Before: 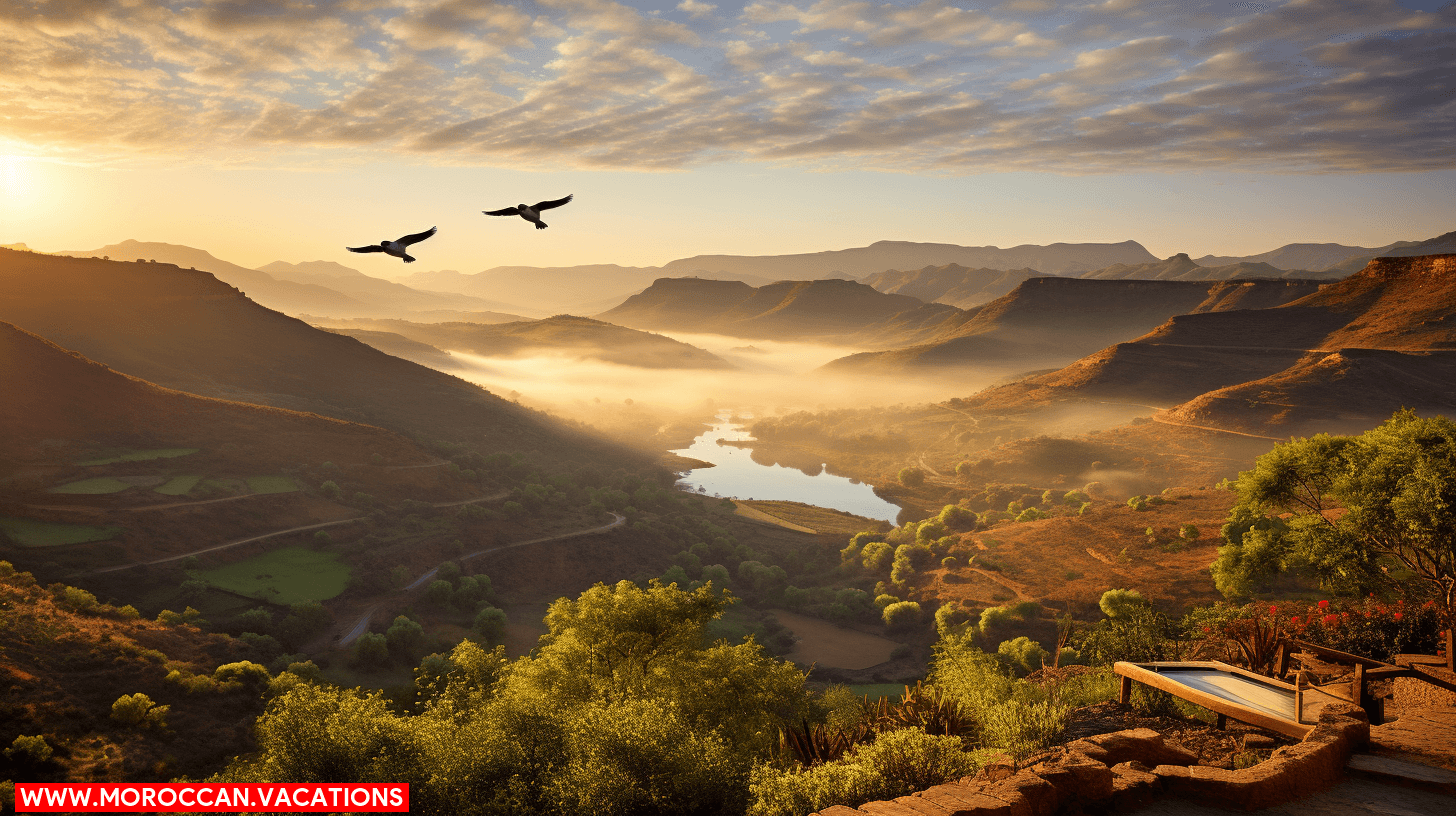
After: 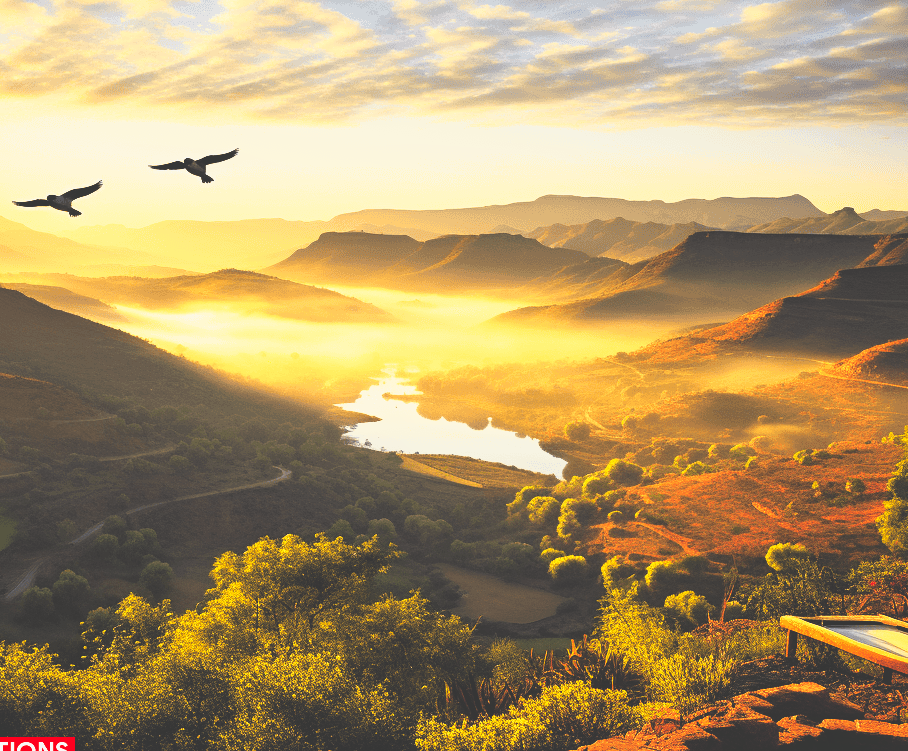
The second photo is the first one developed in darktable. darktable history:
tone curve: curves: ch0 [(0, 0.013) (0.129, 0.1) (0.327, 0.382) (0.489, 0.573) (0.66, 0.748) (0.858, 0.926) (1, 0.977)]; ch1 [(0, 0) (0.353, 0.344) (0.45, 0.46) (0.498, 0.498) (0.521, 0.512) (0.563, 0.559) (0.592, 0.585) (0.647, 0.68) (1, 1)]; ch2 [(0, 0) (0.333, 0.346) (0.375, 0.375) (0.427, 0.44) (0.476, 0.492) (0.511, 0.508) (0.528, 0.533) (0.579, 0.61) (0.612, 0.644) (0.66, 0.715) (1, 1)], color space Lab, independent channels
crop and rotate: left 22.952%, top 5.646%, right 14.668%, bottom 2.314%
base curve: curves: ch0 [(0, 0.036) (0.007, 0.037) (0.604, 0.887) (1, 1)], preserve colors none
local contrast: mode bilateral grid, contrast 10, coarseness 25, detail 111%, midtone range 0.2
